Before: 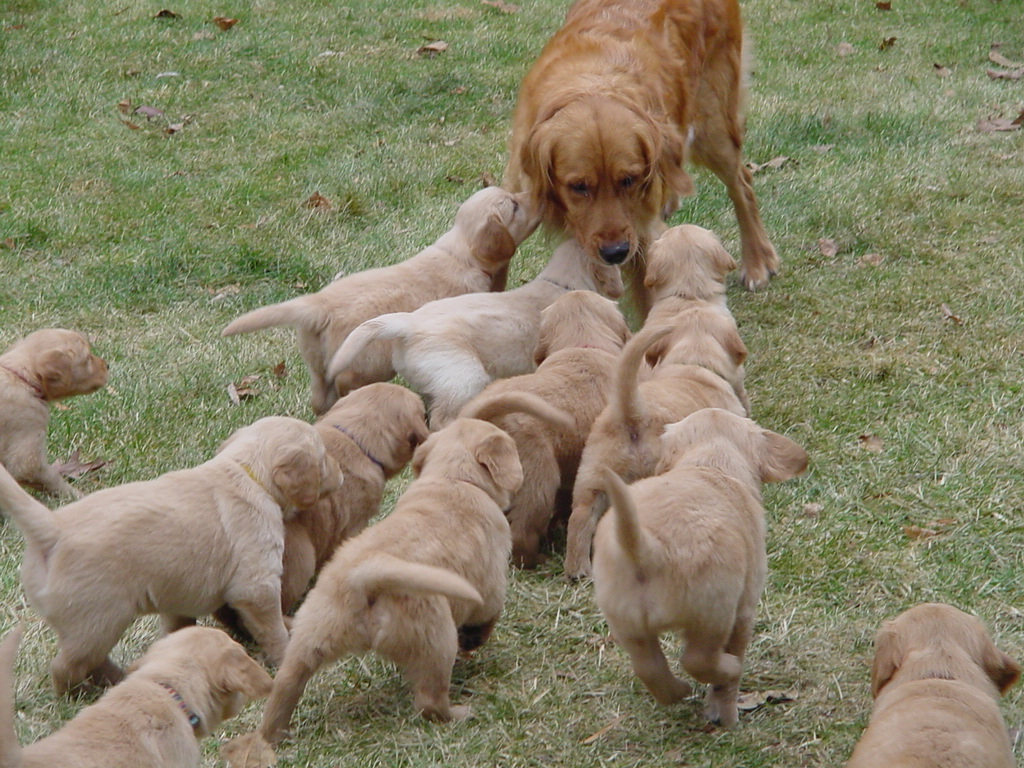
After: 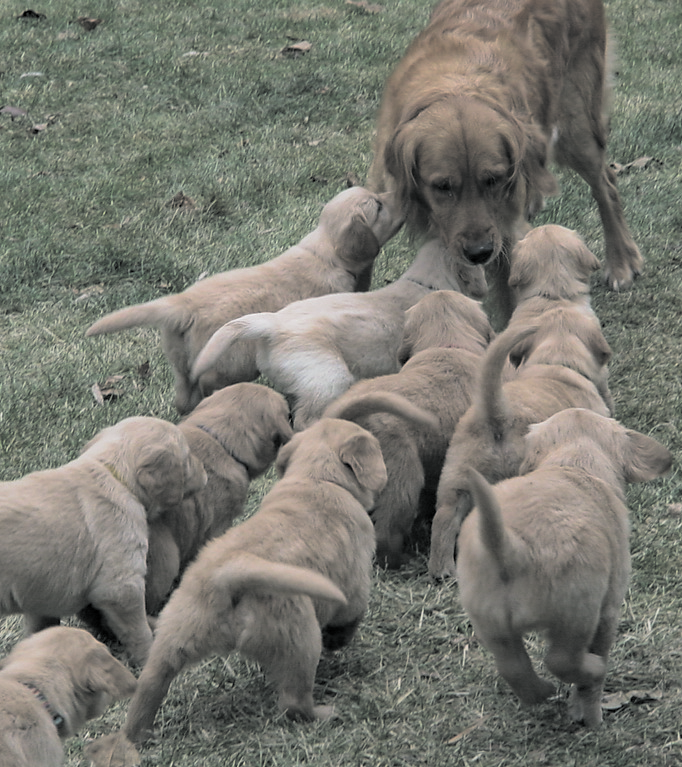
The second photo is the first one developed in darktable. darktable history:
crop and rotate: left 13.342%, right 19.991%
split-toning: shadows › hue 190.8°, shadows › saturation 0.05, highlights › hue 54°, highlights › saturation 0.05, compress 0%
haze removal: strength 0.25, distance 0.25, compatibility mode true, adaptive false
